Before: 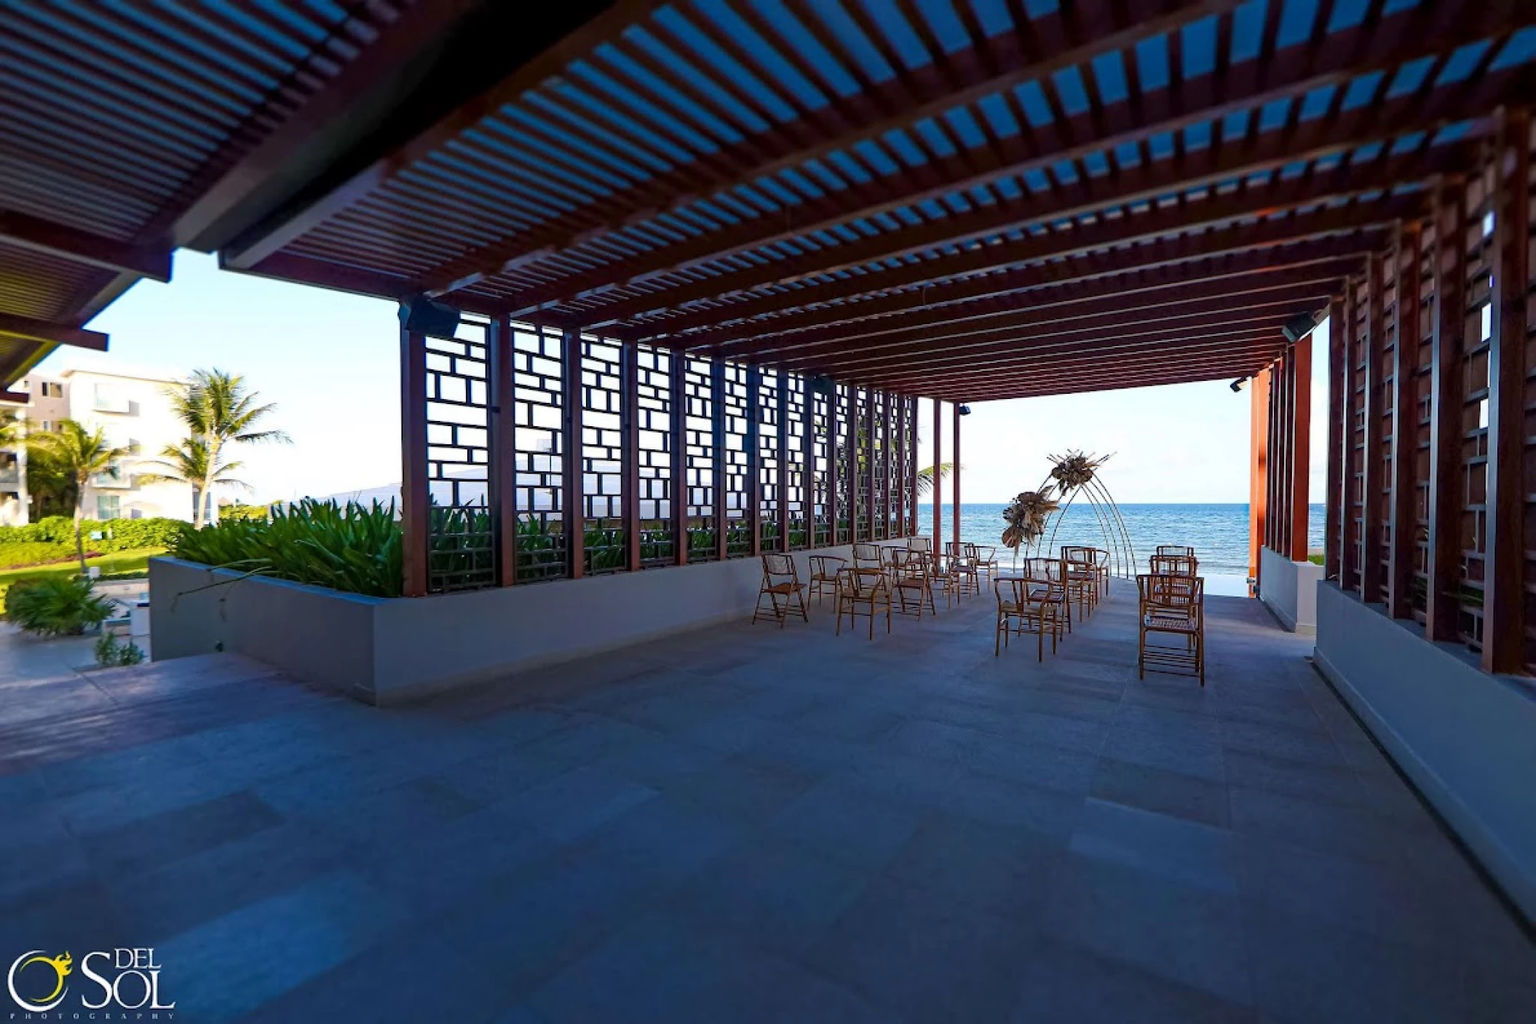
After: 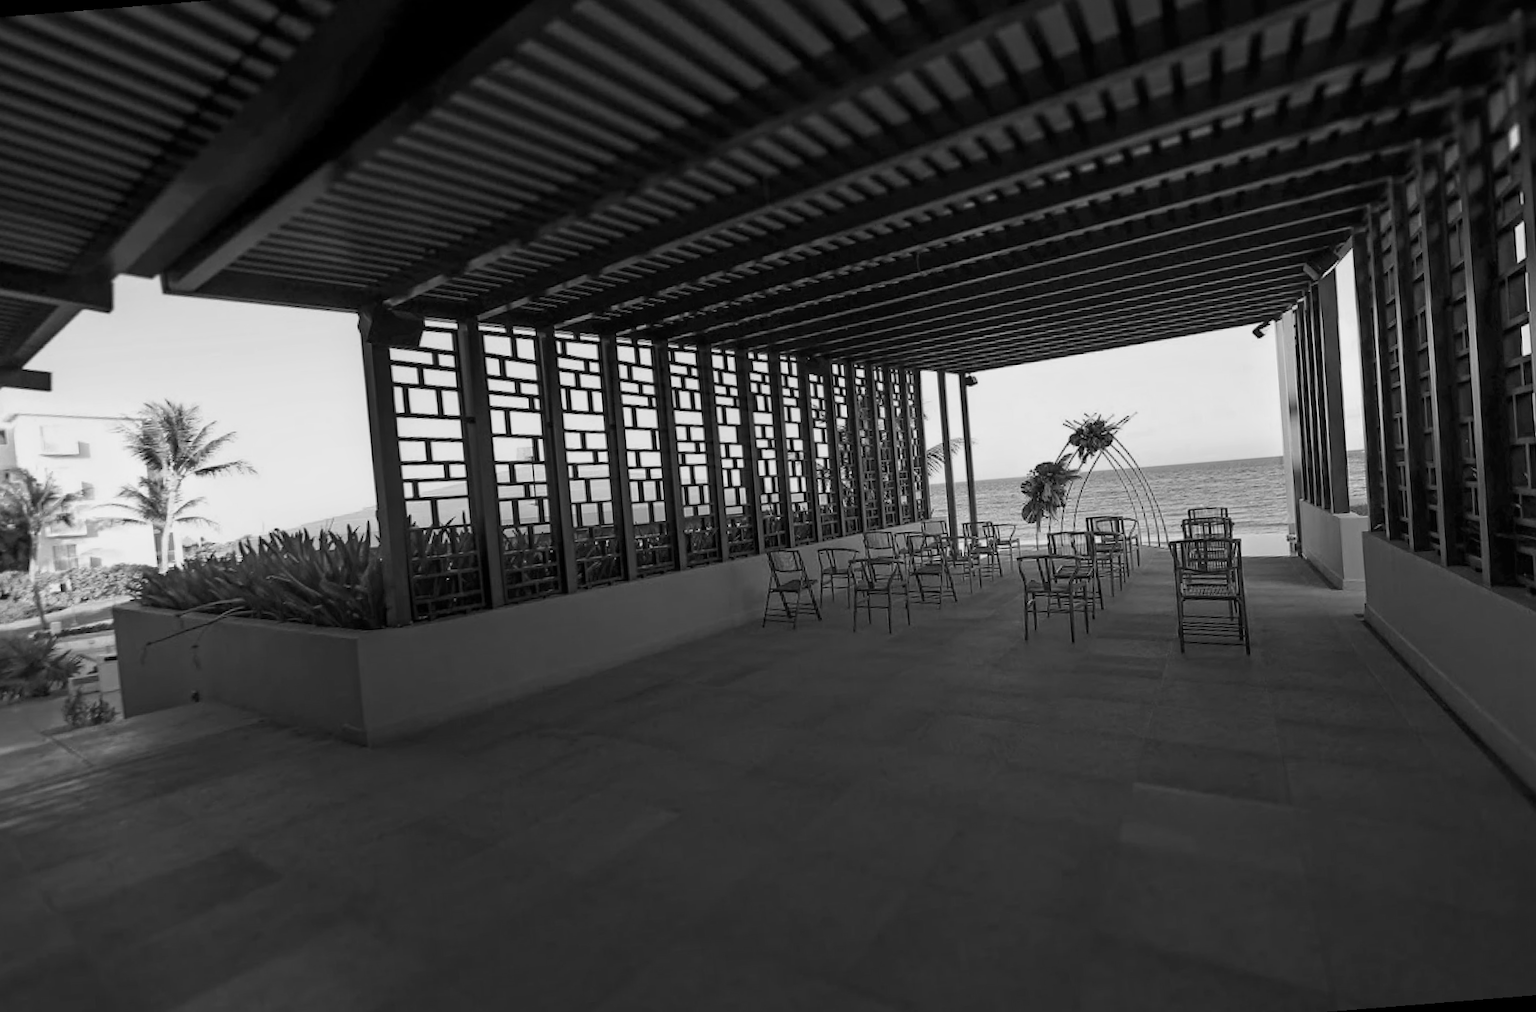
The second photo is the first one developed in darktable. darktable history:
monochrome: a 26.22, b 42.67, size 0.8
rotate and perspective: rotation -4.57°, crop left 0.054, crop right 0.944, crop top 0.087, crop bottom 0.914
